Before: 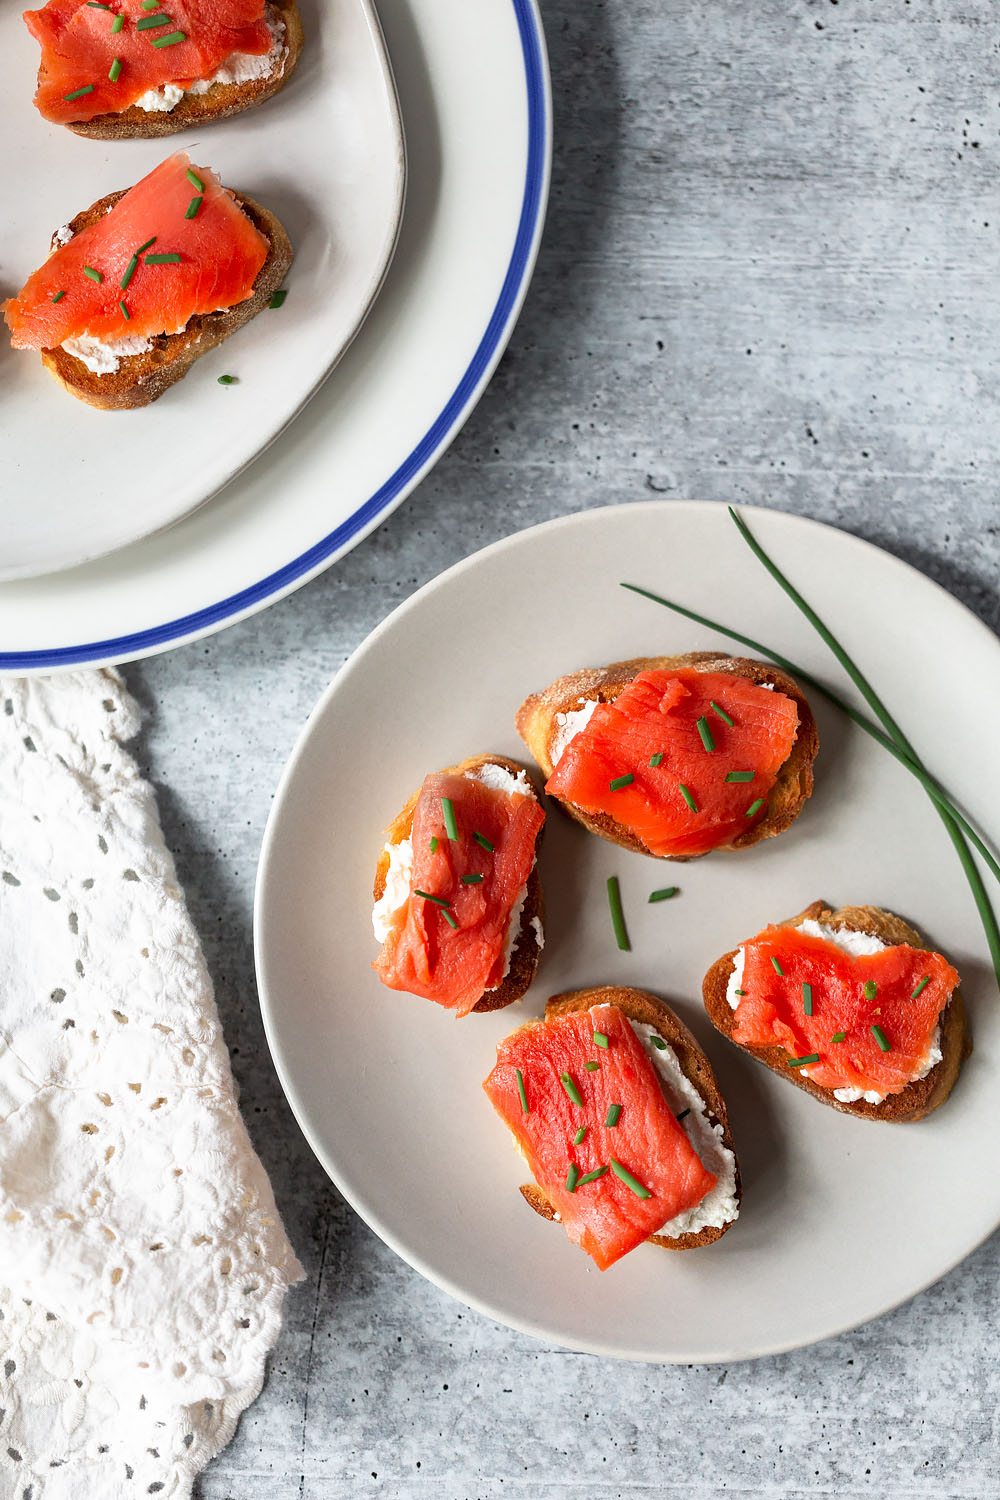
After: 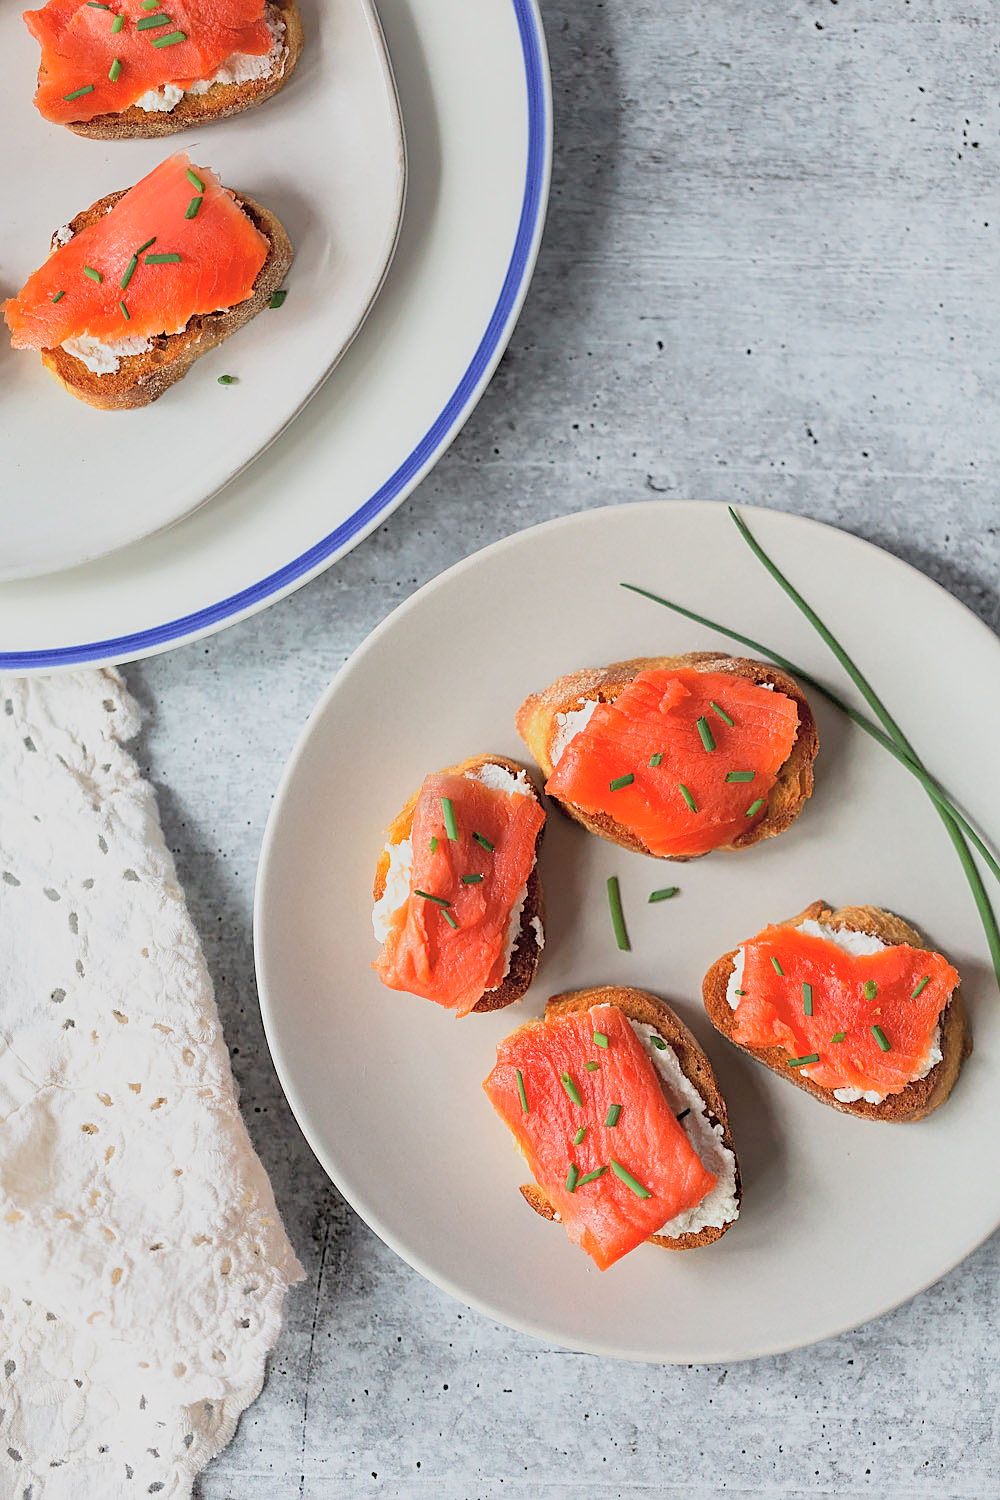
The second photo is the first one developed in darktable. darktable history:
sharpen: on, module defaults
global tonemap: drago (0.7, 100)
